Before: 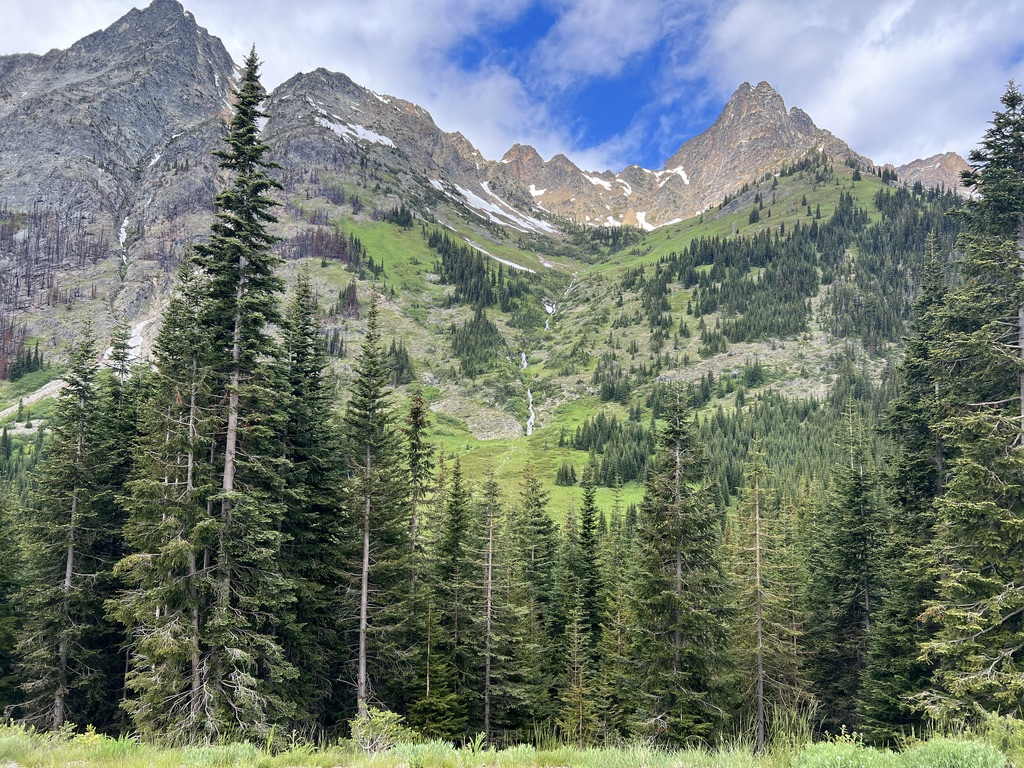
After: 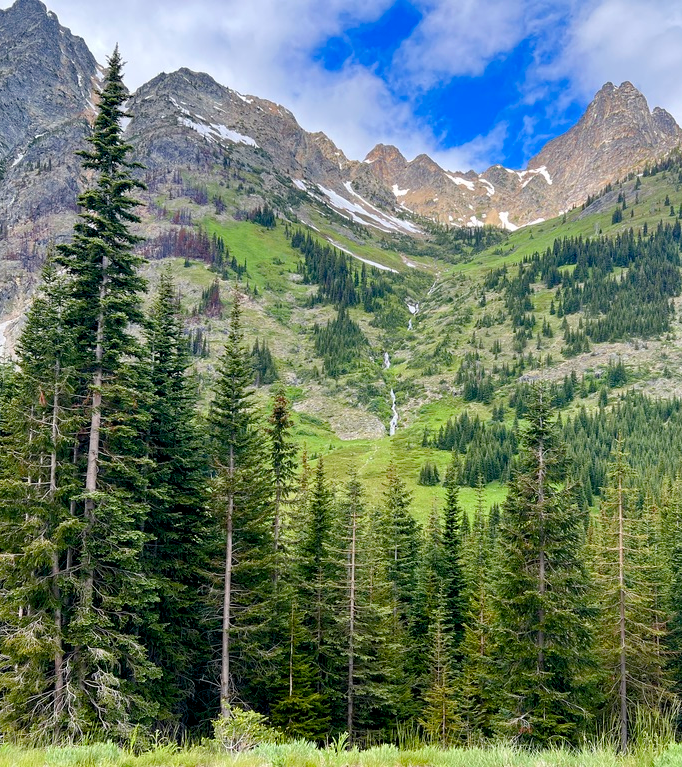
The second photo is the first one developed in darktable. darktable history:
color balance rgb: power › hue 325.16°, global offset › luminance -0.466%, perceptual saturation grading › global saturation 20%, perceptual saturation grading › highlights -24.893%, perceptual saturation grading › shadows 49.407%, global vibrance 18.223%
crop and rotate: left 13.427%, right 19.916%
